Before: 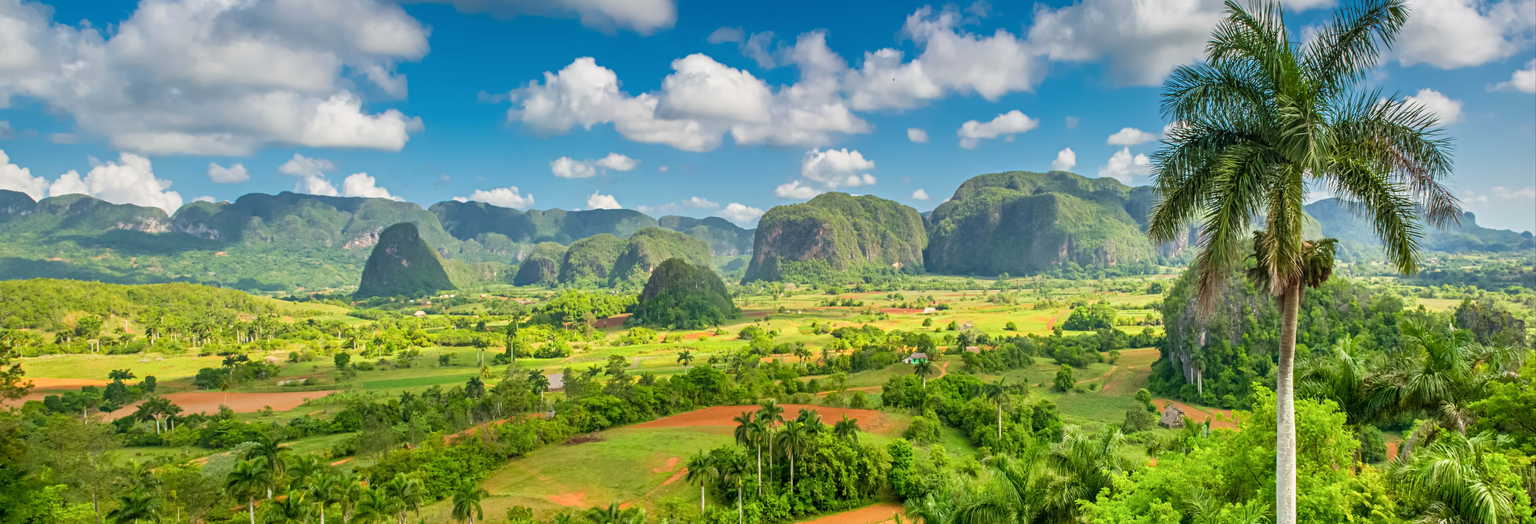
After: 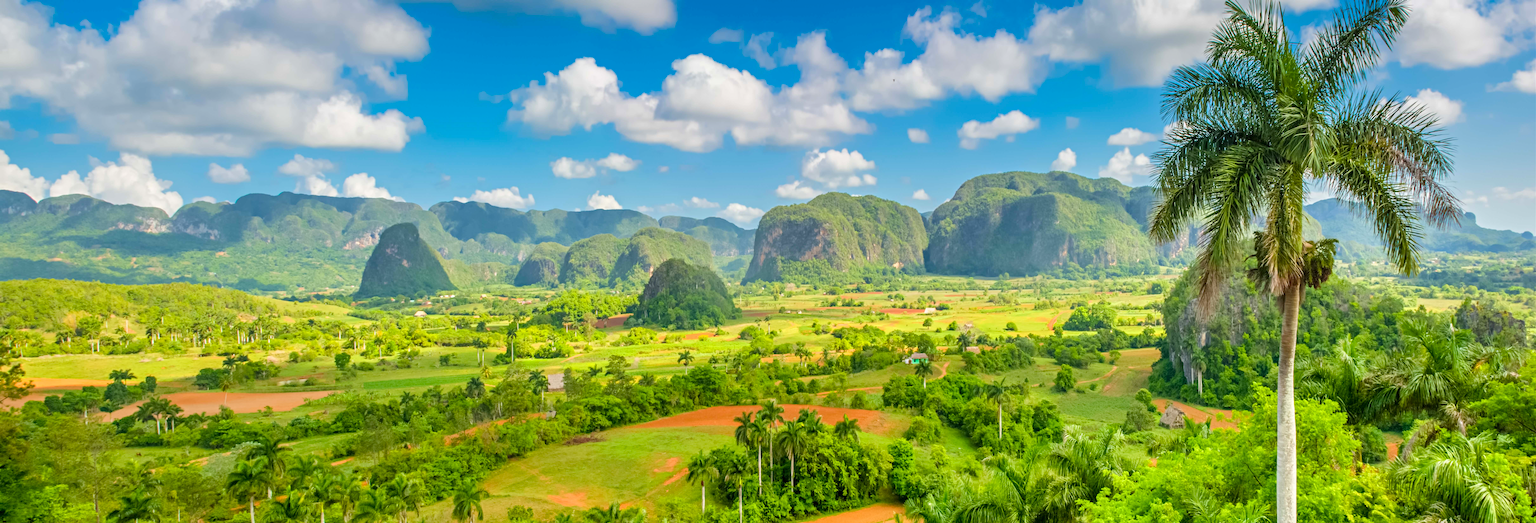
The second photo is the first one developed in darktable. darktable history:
exposure: exposure 0.073 EV, compensate highlight preservation false
color balance rgb: perceptual saturation grading › global saturation 1.098%, perceptual saturation grading › highlights -1.211%, perceptual saturation grading › mid-tones 4.601%, perceptual saturation grading › shadows 7.859%, perceptual brilliance grading › mid-tones 9.694%, perceptual brilliance grading › shadows 15.468%, global vibrance 15.002%
